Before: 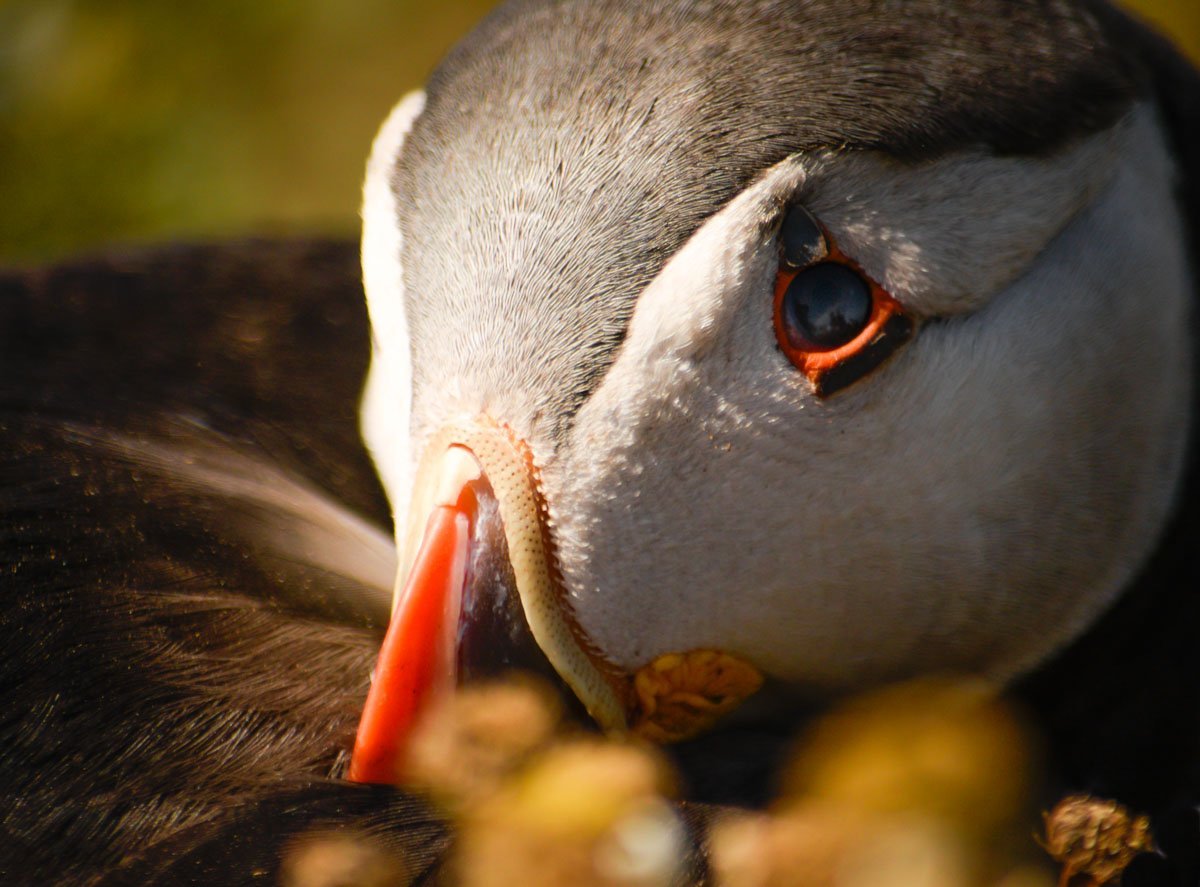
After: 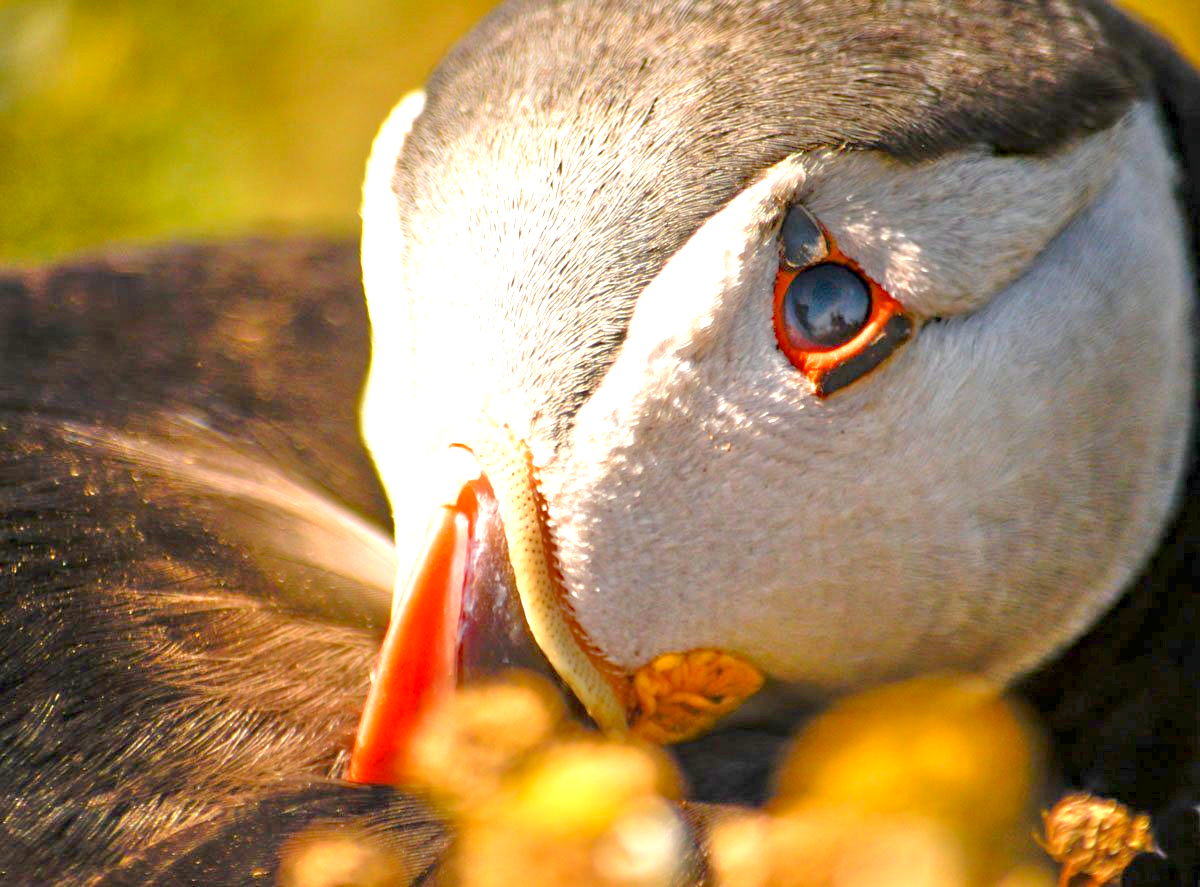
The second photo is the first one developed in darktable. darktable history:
exposure: black level correction 0.001, exposure 1.116 EV, compensate highlight preservation false
tone equalizer: -8 EV 2 EV, -7 EV 2 EV, -6 EV 2 EV, -5 EV 2 EV, -4 EV 2 EV, -3 EV 1.5 EV, -2 EV 1 EV, -1 EV 0.5 EV
haze removal: compatibility mode true, adaptive false
